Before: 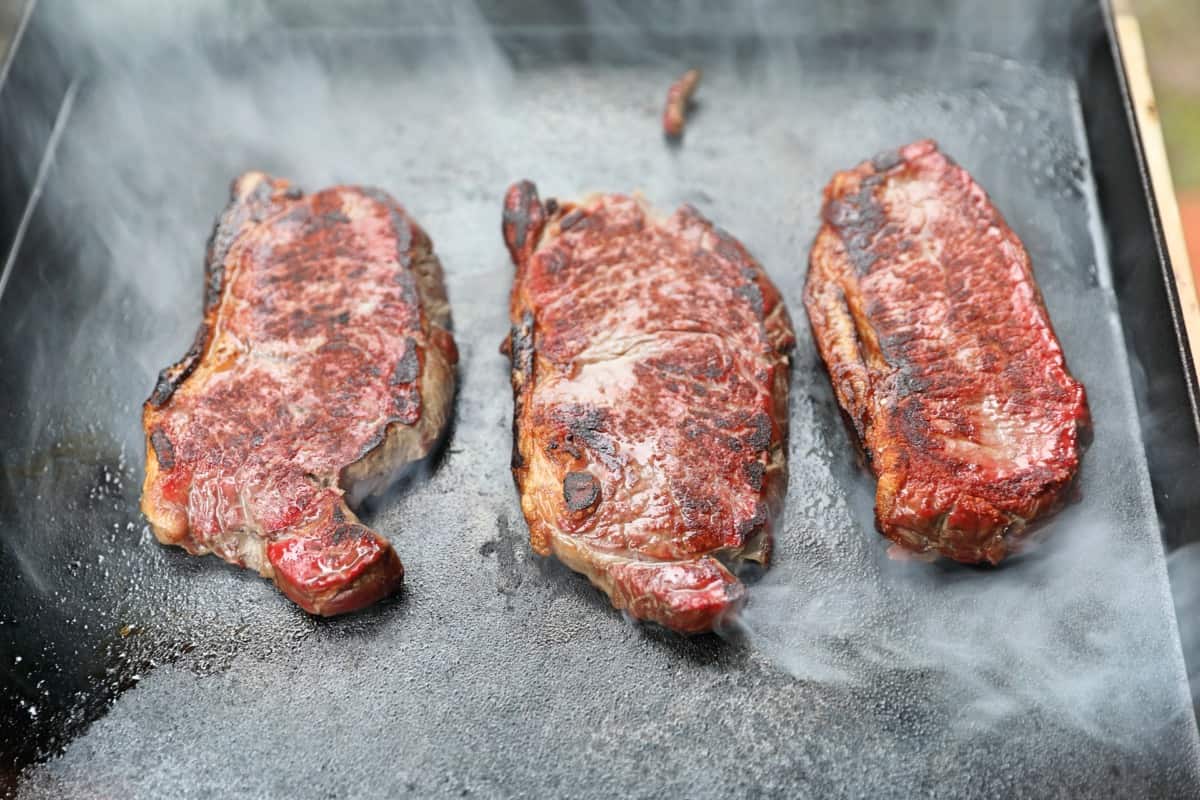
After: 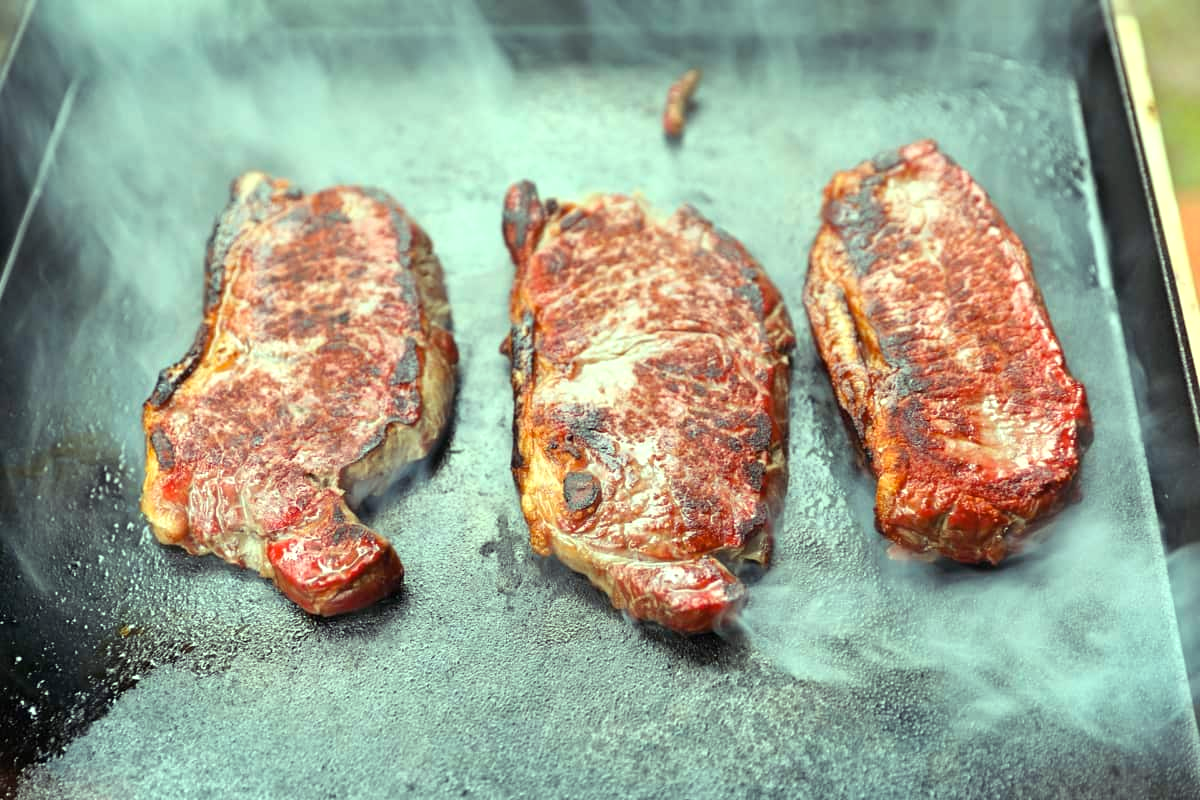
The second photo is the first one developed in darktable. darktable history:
exposure: exposure 0.205 EV, compensate highlight preservation false
color balance rgb: highlights gain › luminance 15.13%, highlights gain › chroma 7.107%, highlights gain › hue 127.88°, linear chroma grading › global chroma 14.356%, perceptual saturation grading › global saturation 0.481%, perceptual brilliance grading › global brilliance 2.144%, perceptual brilliance grading › highlights -3.926%, saturation formula JzAzBz (2021)
